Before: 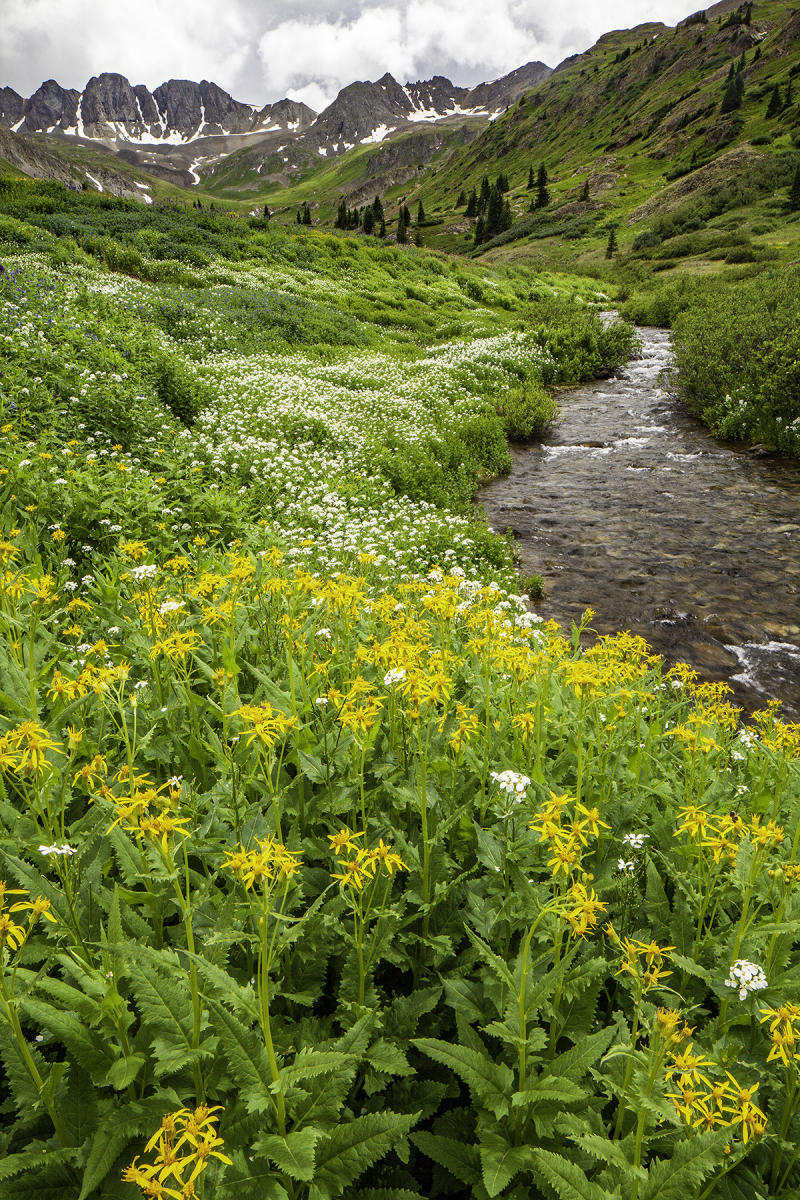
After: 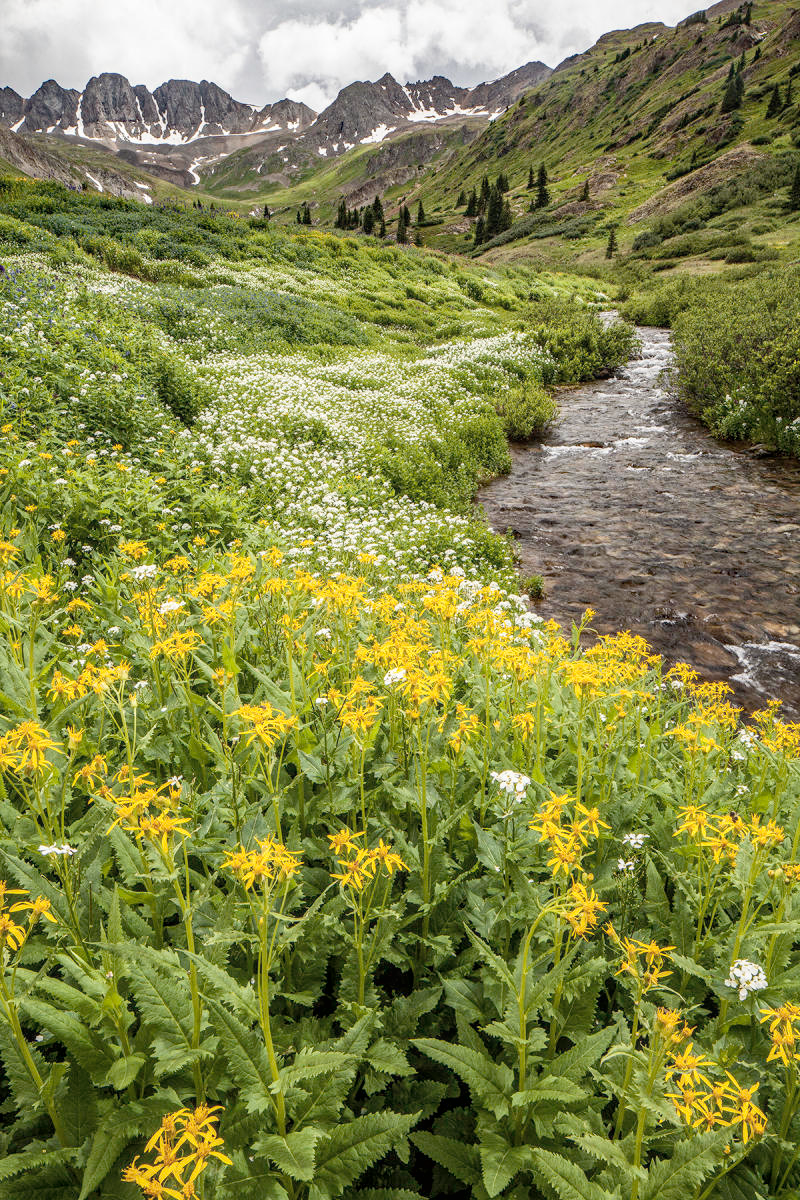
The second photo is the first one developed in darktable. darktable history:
haze removal: compatibility mode true, adaptive false
exposure: black level correction 0.001, compensate highlight preservation false
contrast brightness saturation: contrast 0.1, saturation -0.36
local contrast: detail 110%
